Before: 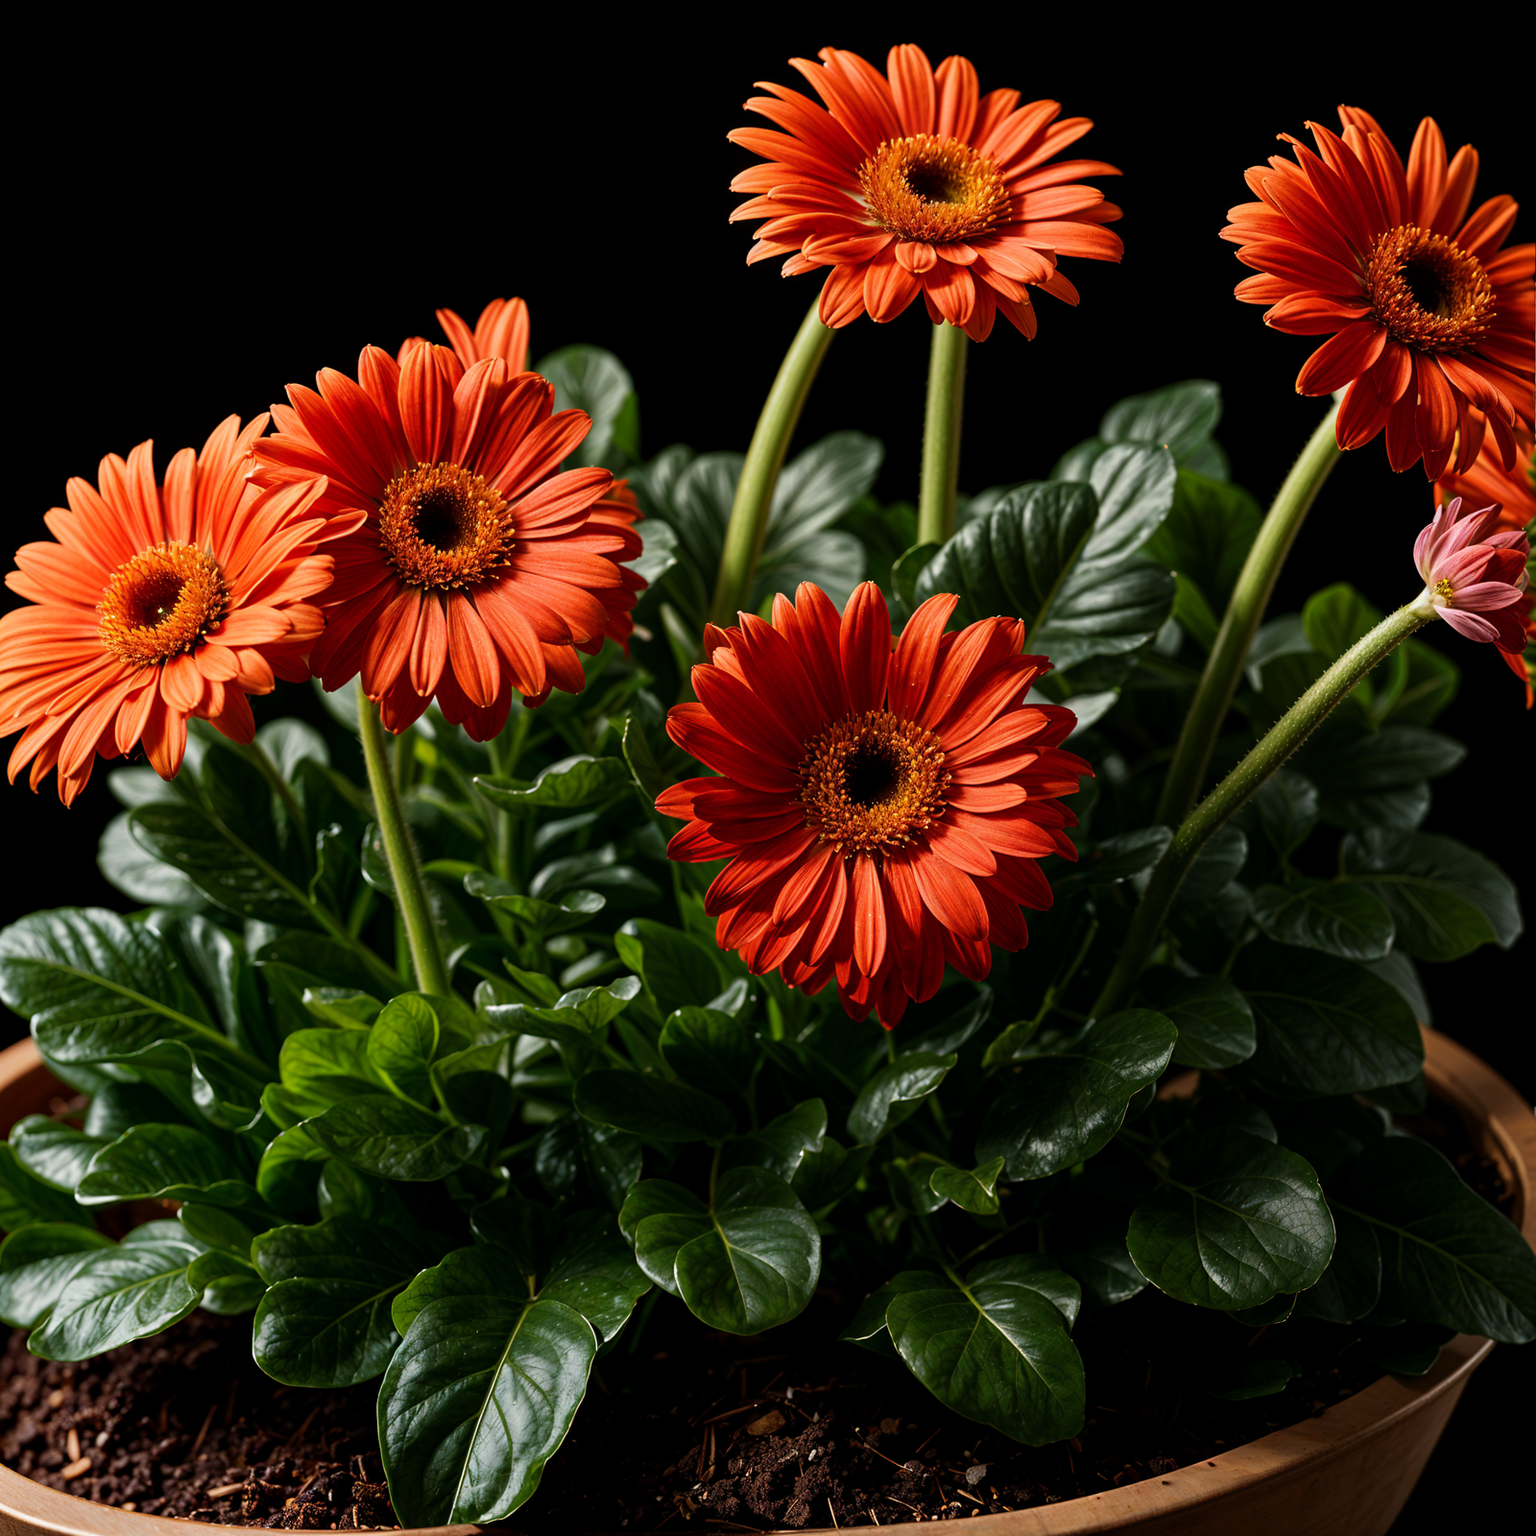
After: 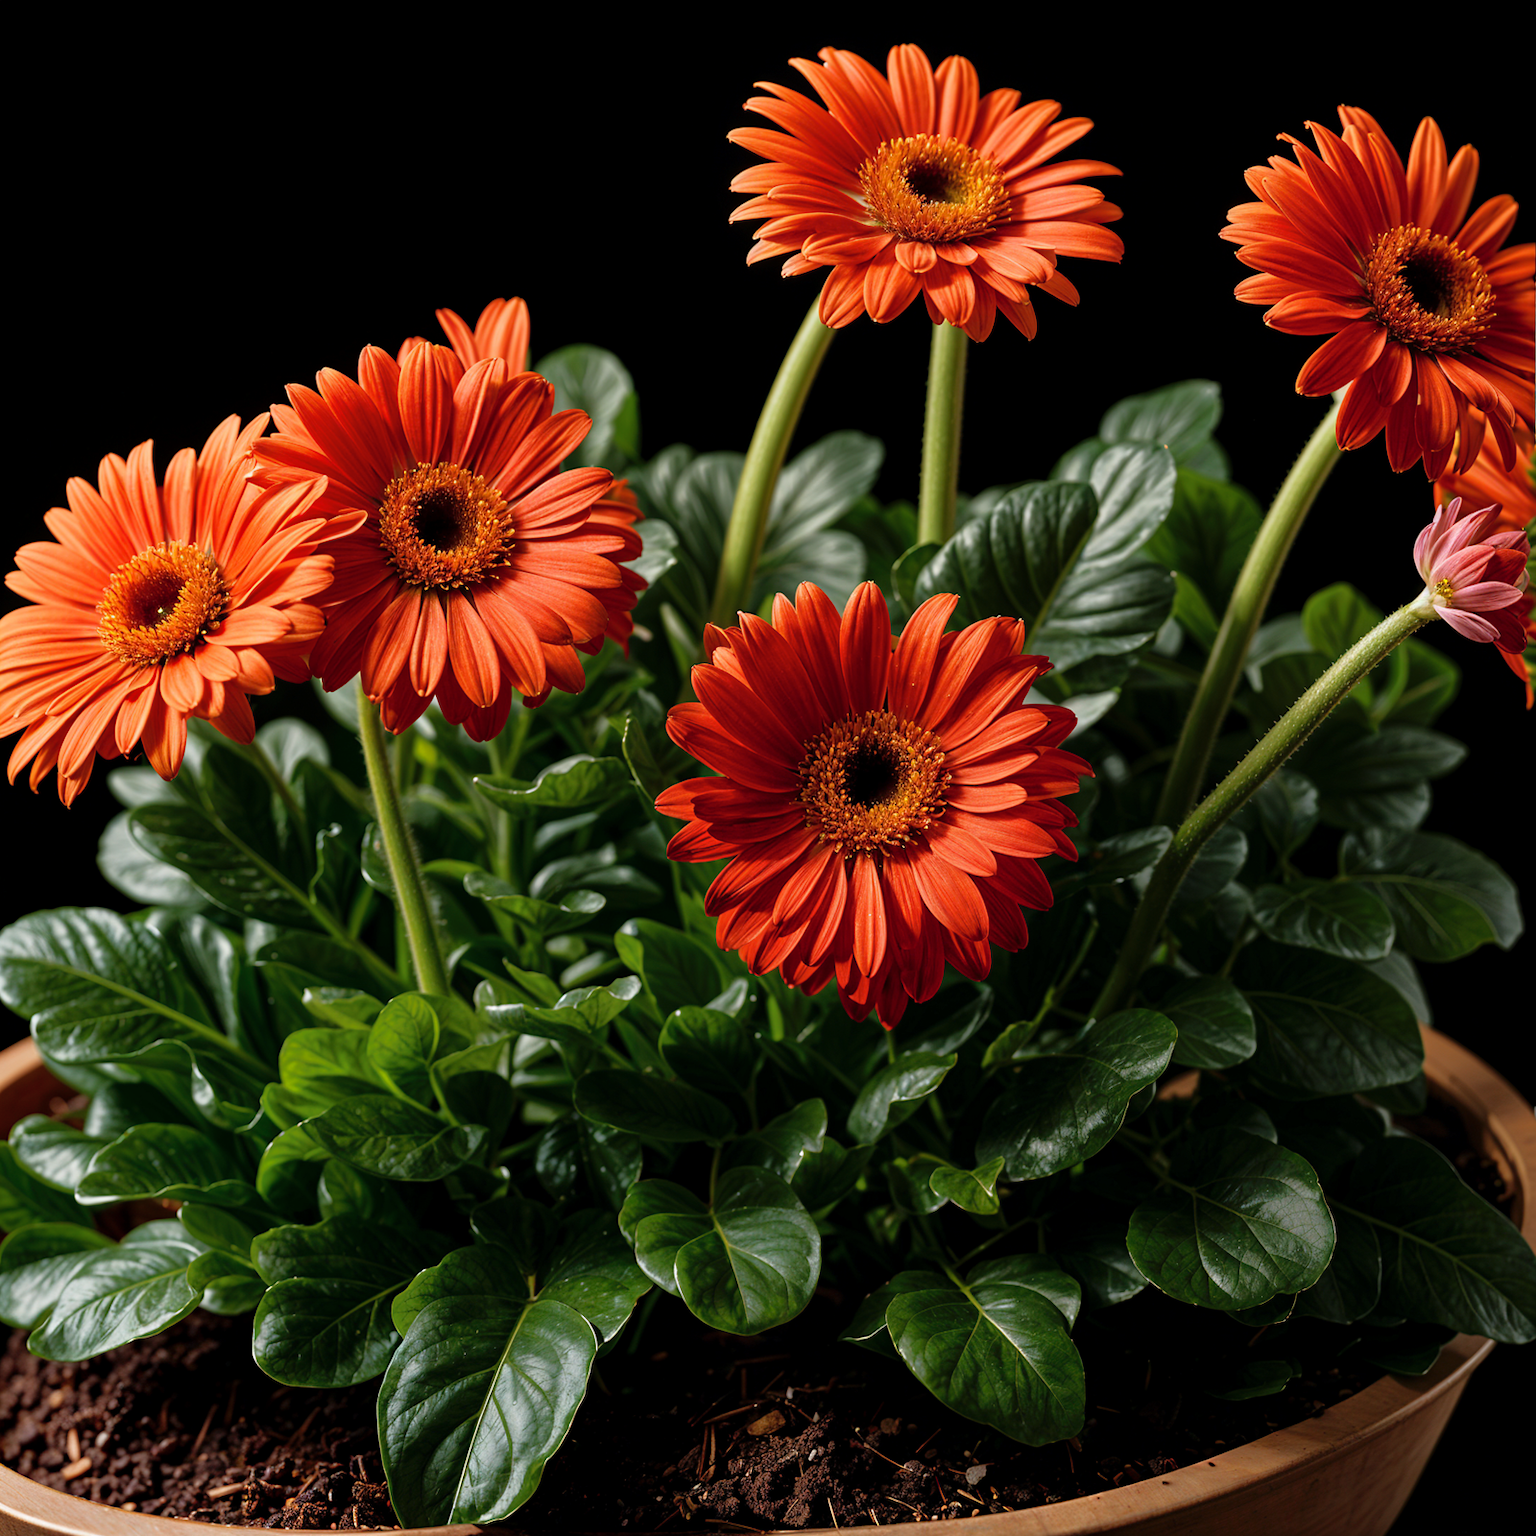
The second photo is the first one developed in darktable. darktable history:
shadows and highlights: shadows 43.32, highlights 7.97
